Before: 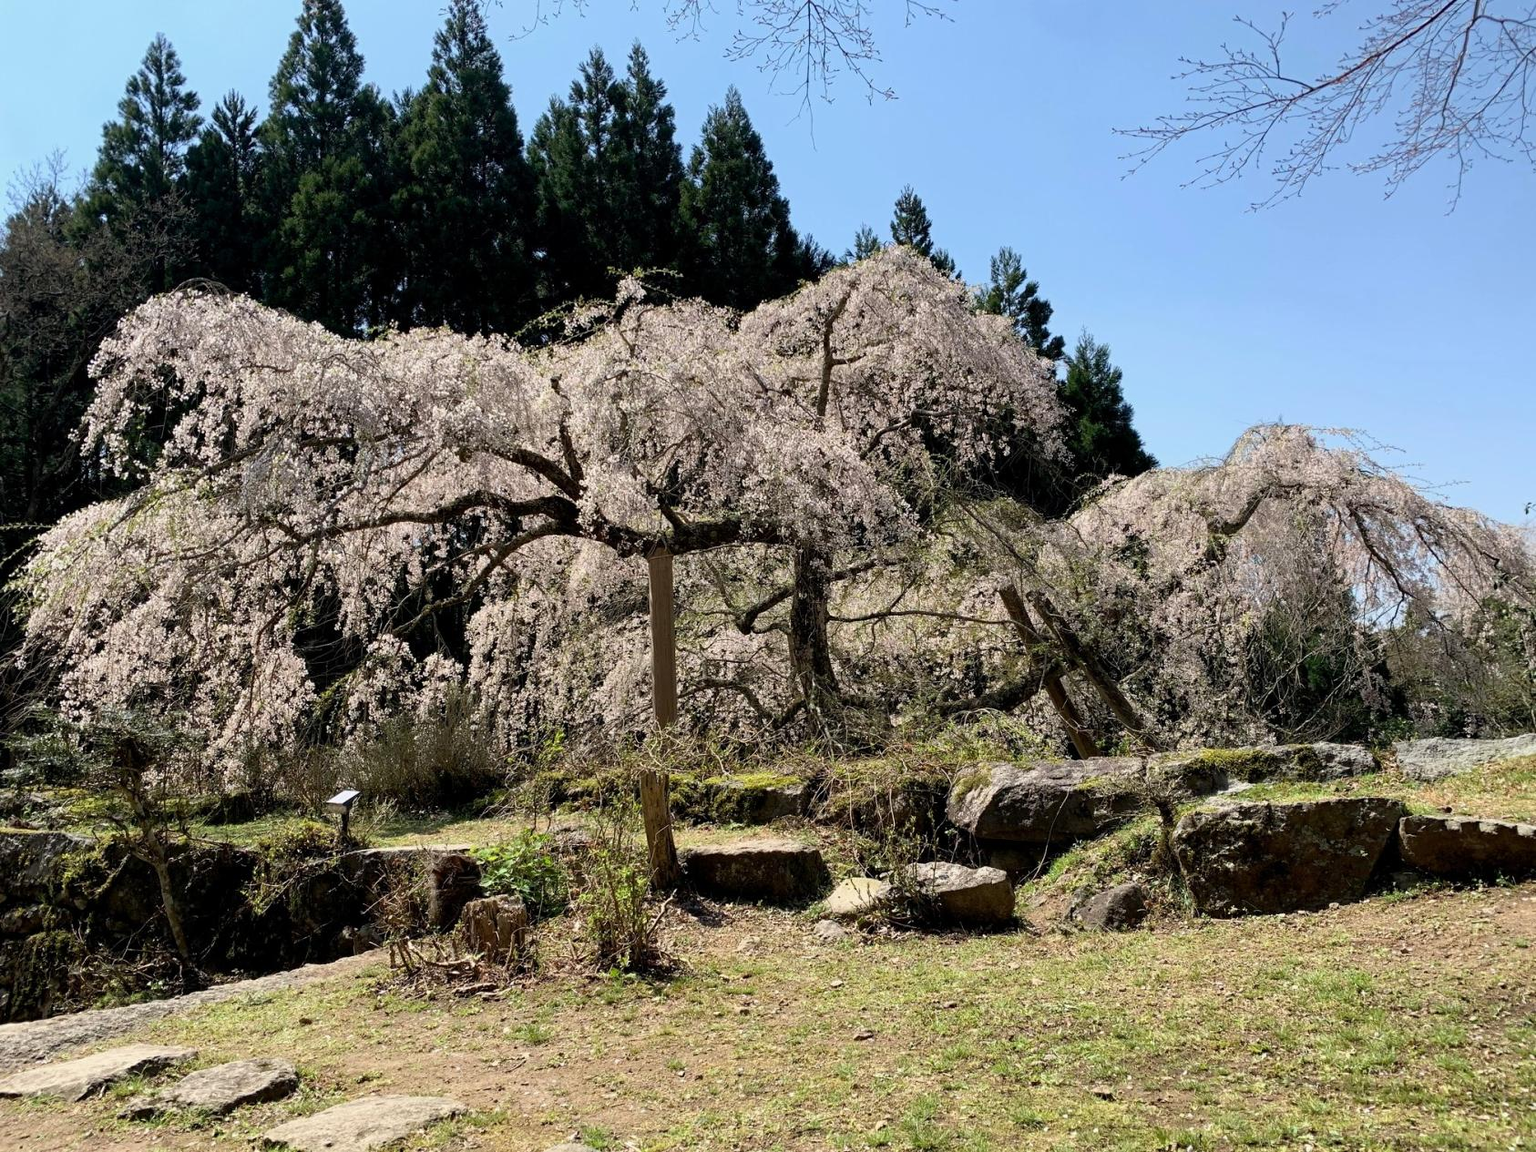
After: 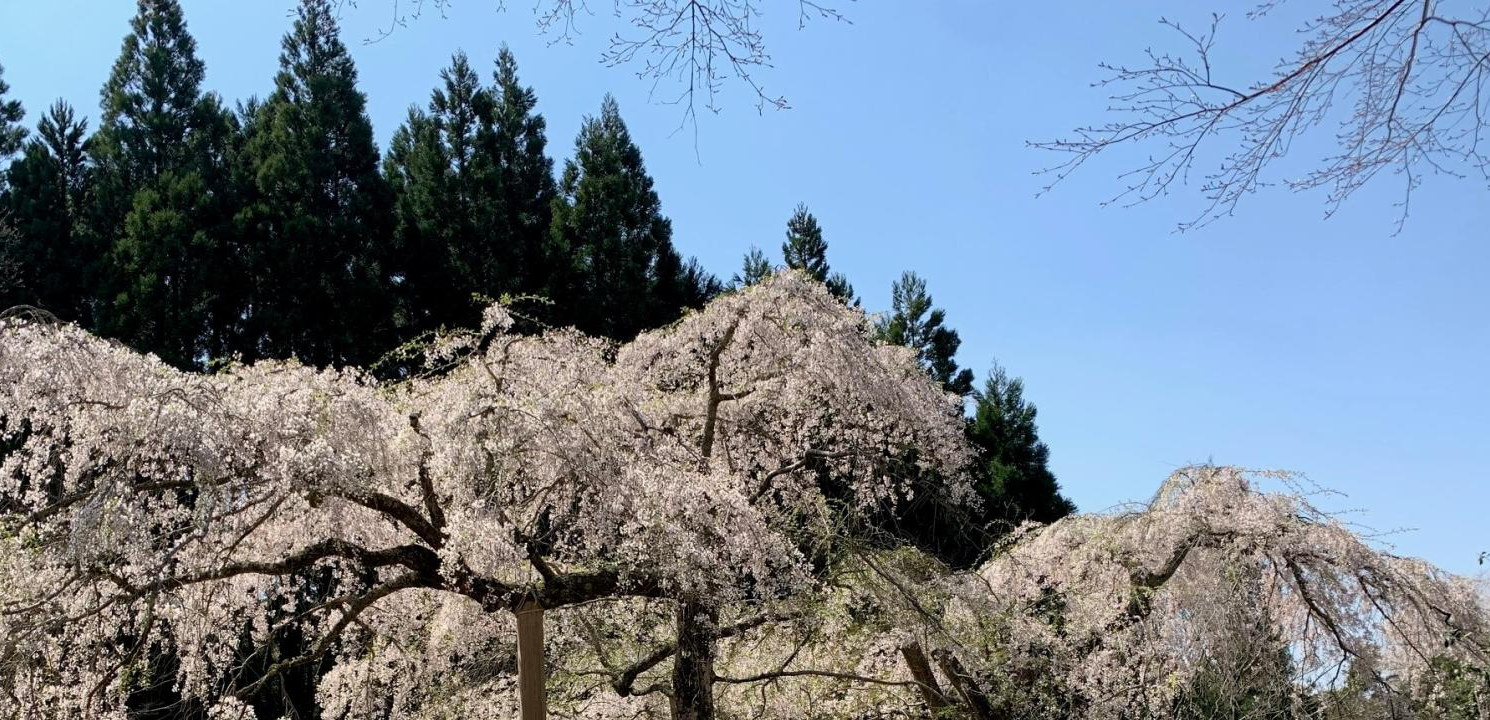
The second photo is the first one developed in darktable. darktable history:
crop and rotate: left 11.624%, bottom 43.05%
